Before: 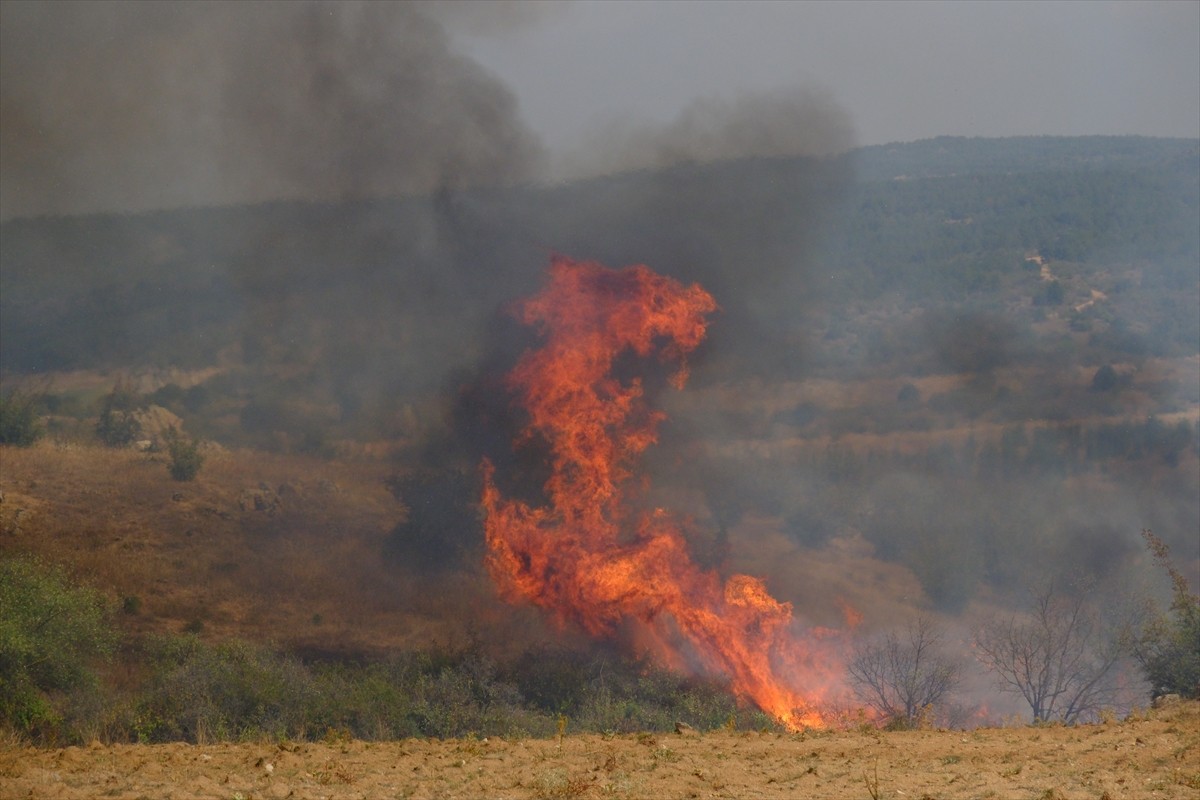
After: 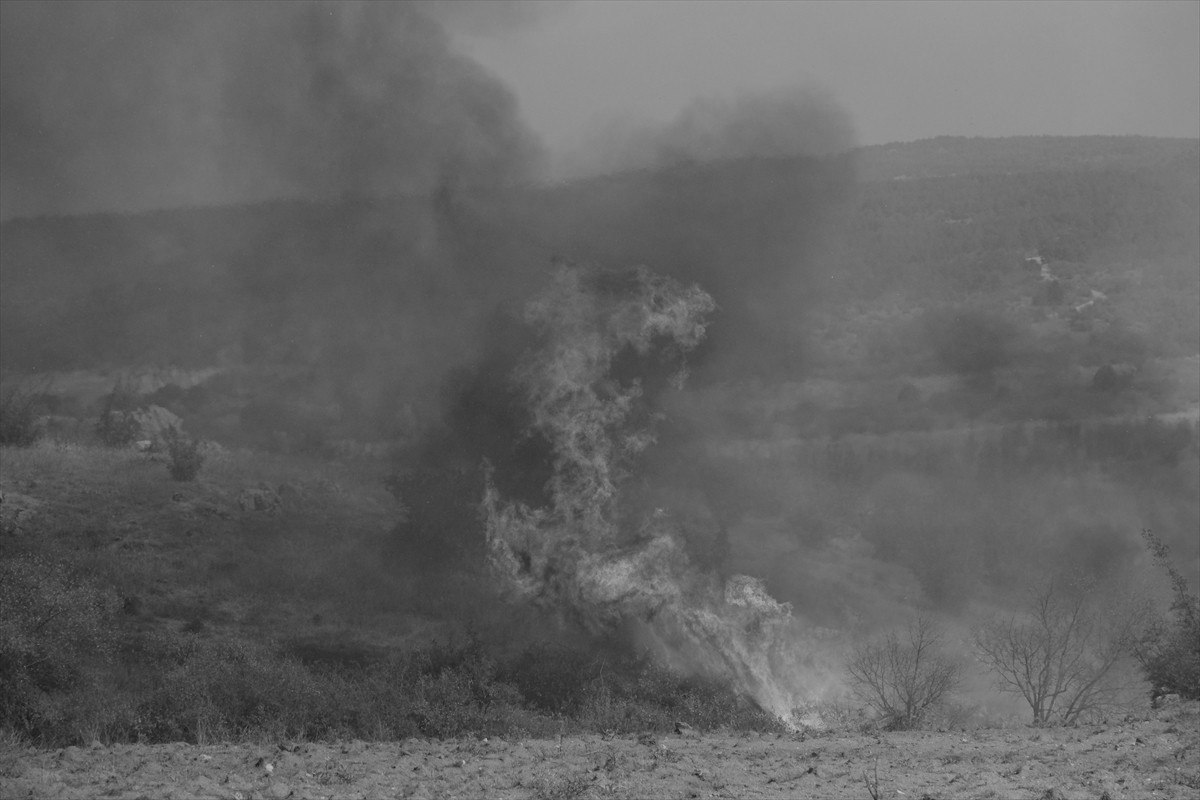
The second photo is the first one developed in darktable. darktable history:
color calibration: output gray [0.28, 0.41, 0.31, 0], illuminant same as pipeline (D50), adaptation none (bypass), x 0.332, y 0.334, temperature 5014.47 K
